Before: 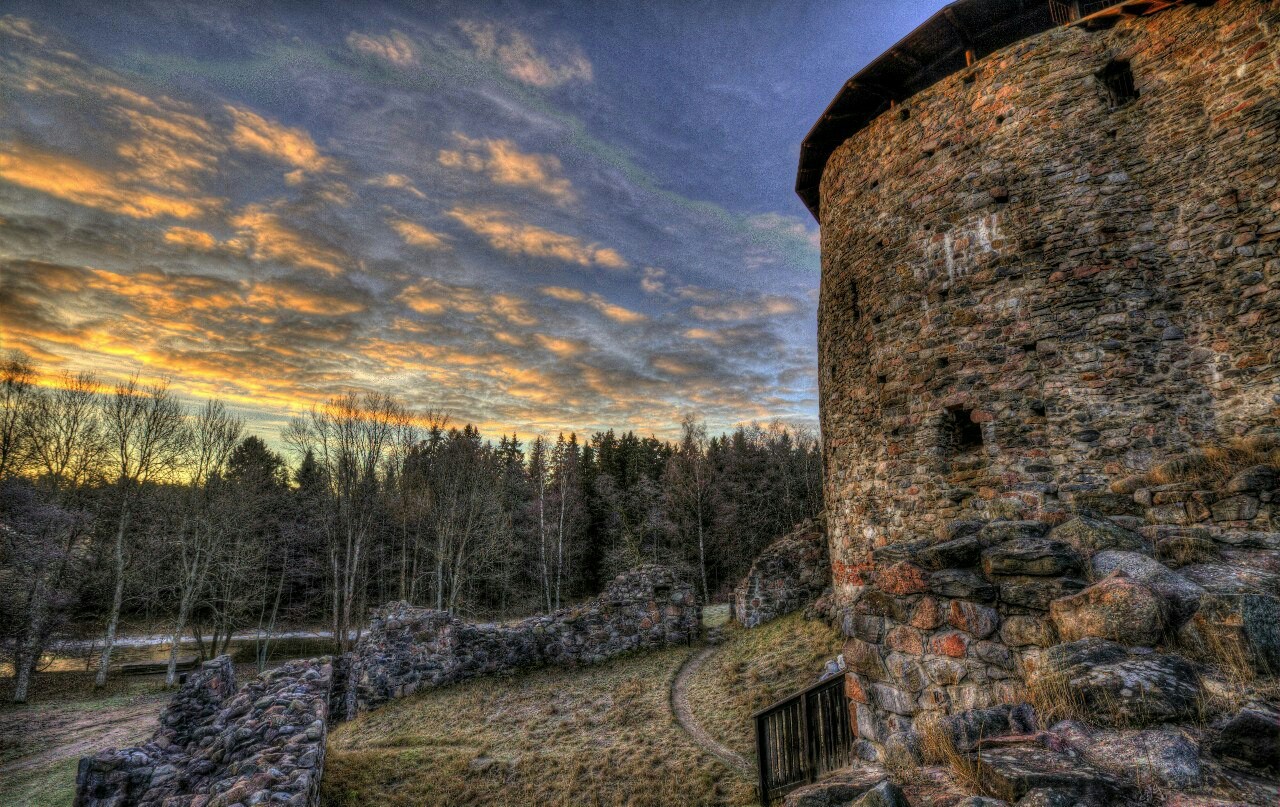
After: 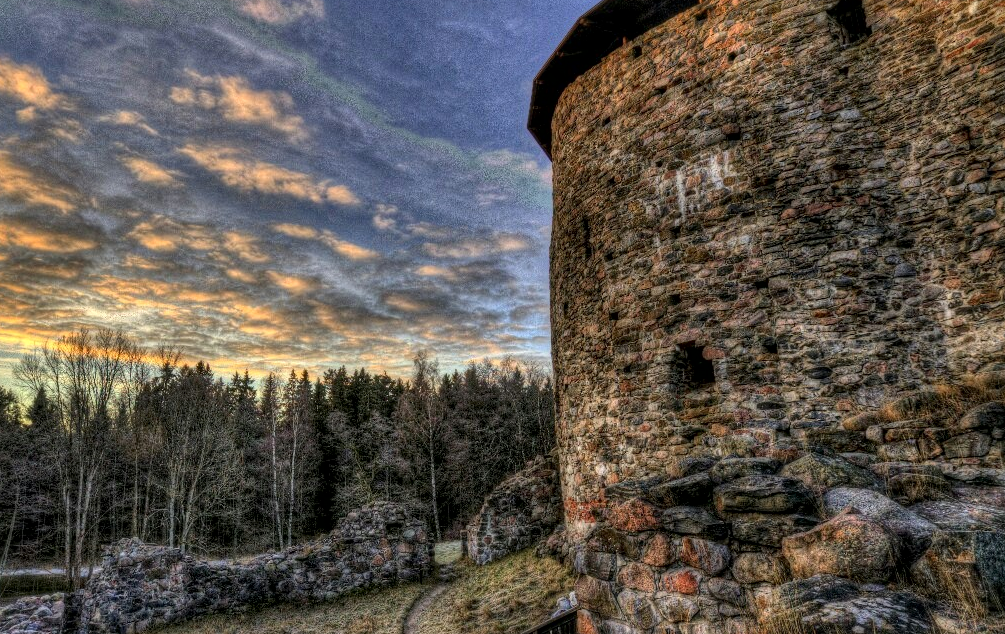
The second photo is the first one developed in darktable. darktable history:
local contrast: mode bilateral grid, contrast 20, coarseness 21, detail 150%, midtone range 0.2
crop and rotate: left 20.989%, top 7.808%, right 0.495%, bottom 13.516%
